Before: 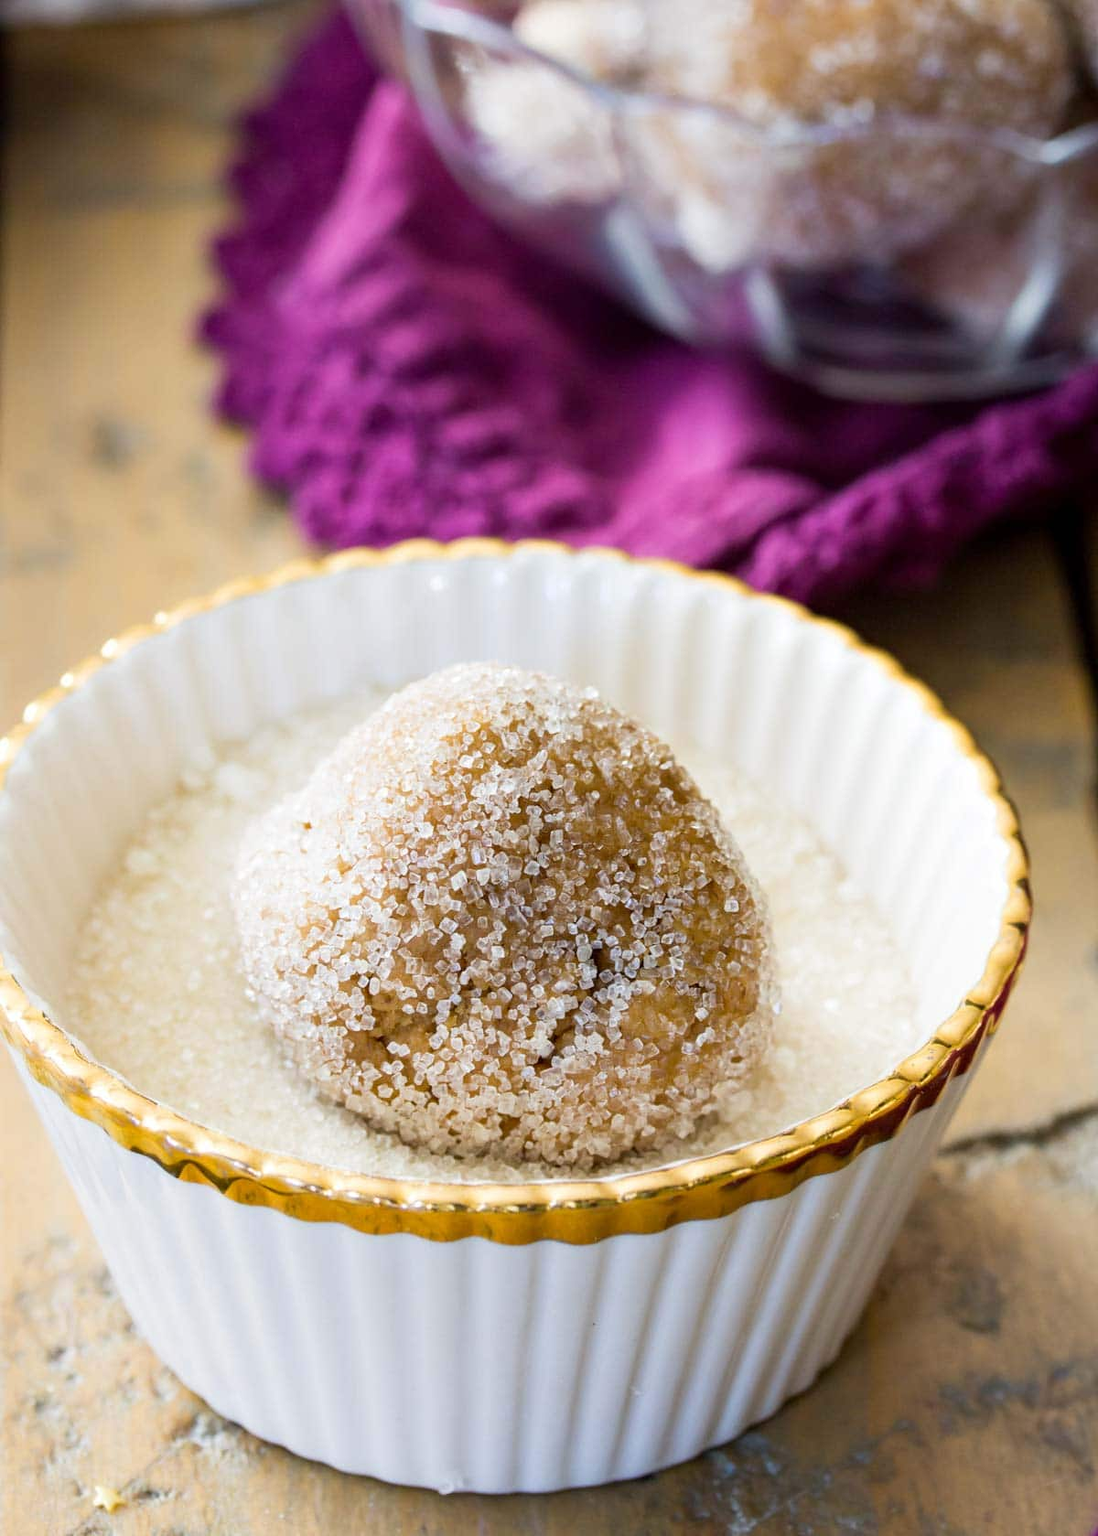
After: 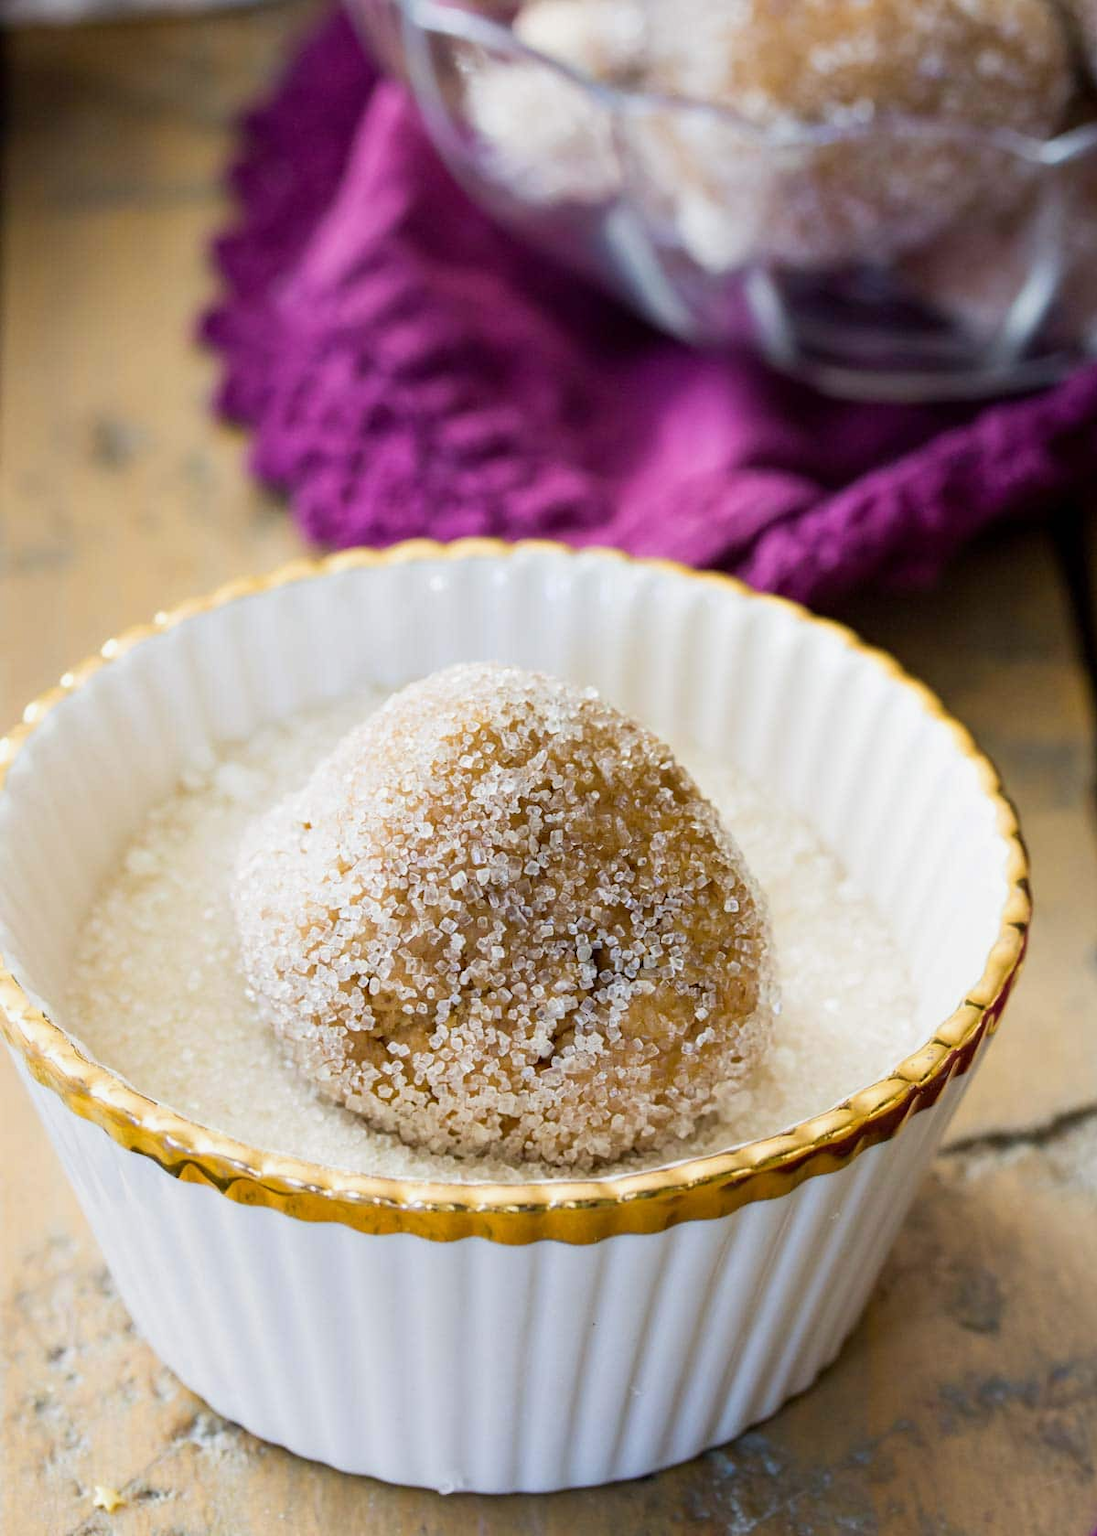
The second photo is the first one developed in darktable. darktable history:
exposure: exposure -0.116 EV, compensate highlight preservation false
